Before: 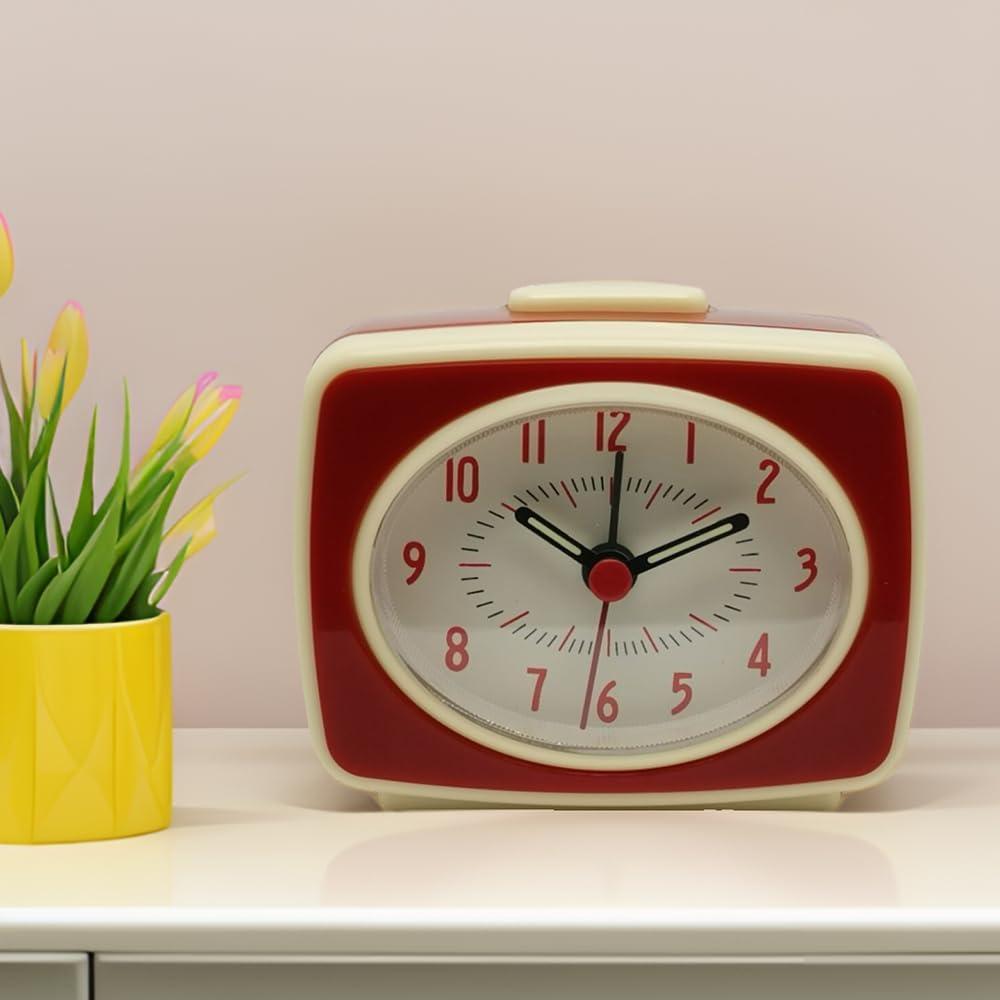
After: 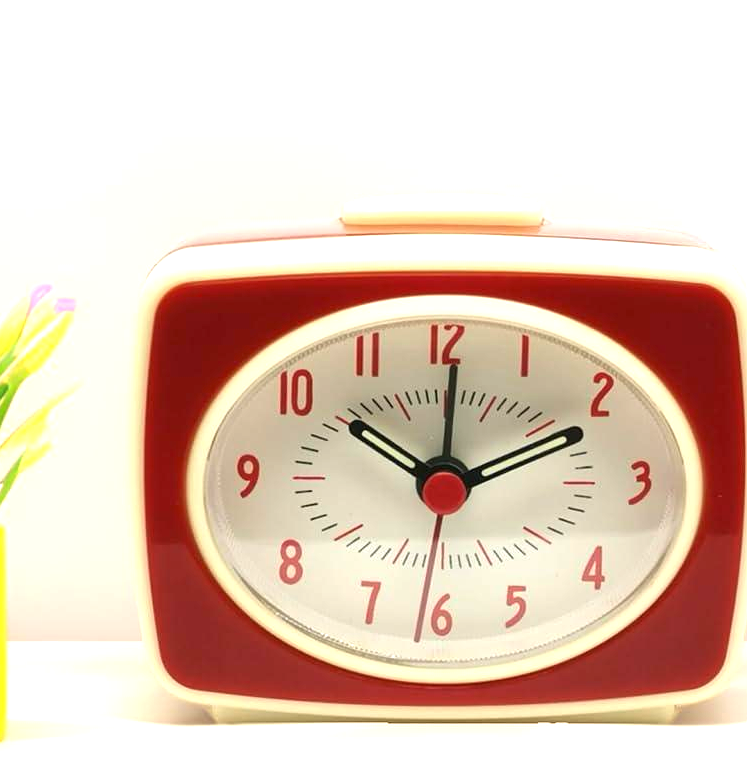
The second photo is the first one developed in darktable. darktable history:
crop: left 16.657%, top 8.764%, right 8.506%, bottom 12.564%
exposure: black level correction 0, exposure 1.199 EV, compensate highlight preservation false
